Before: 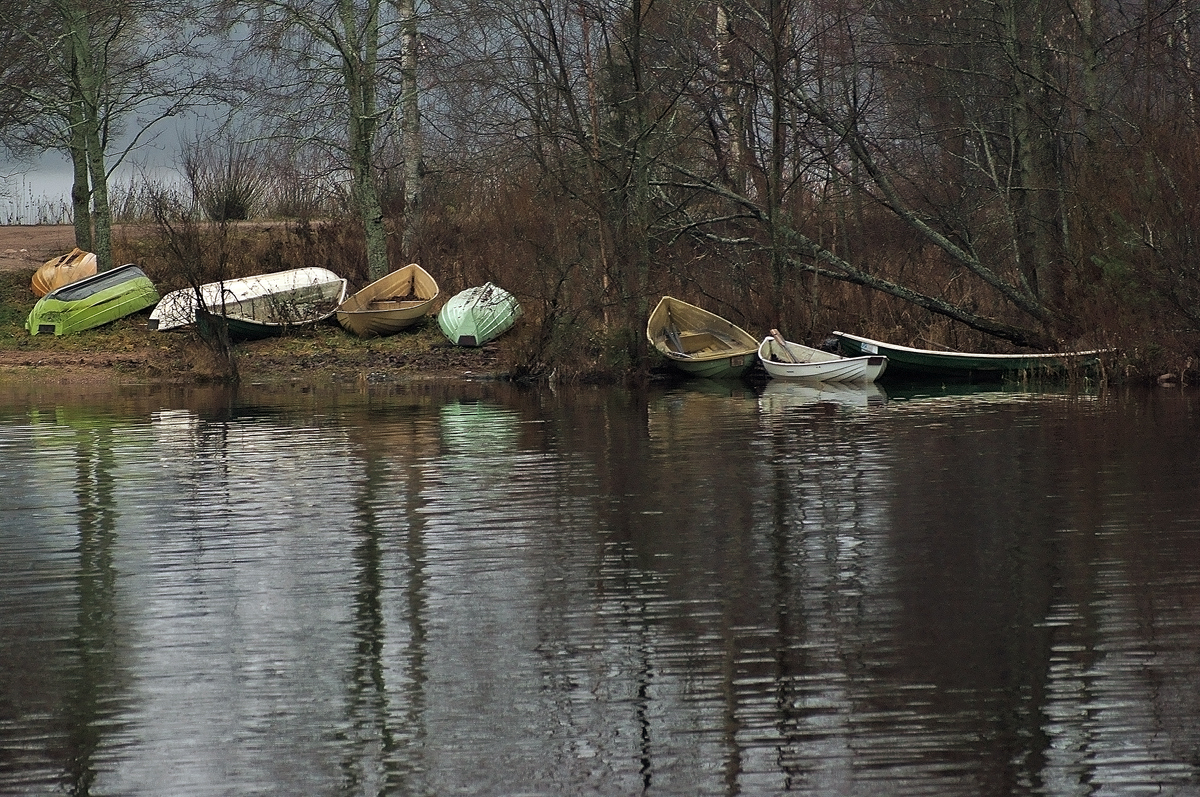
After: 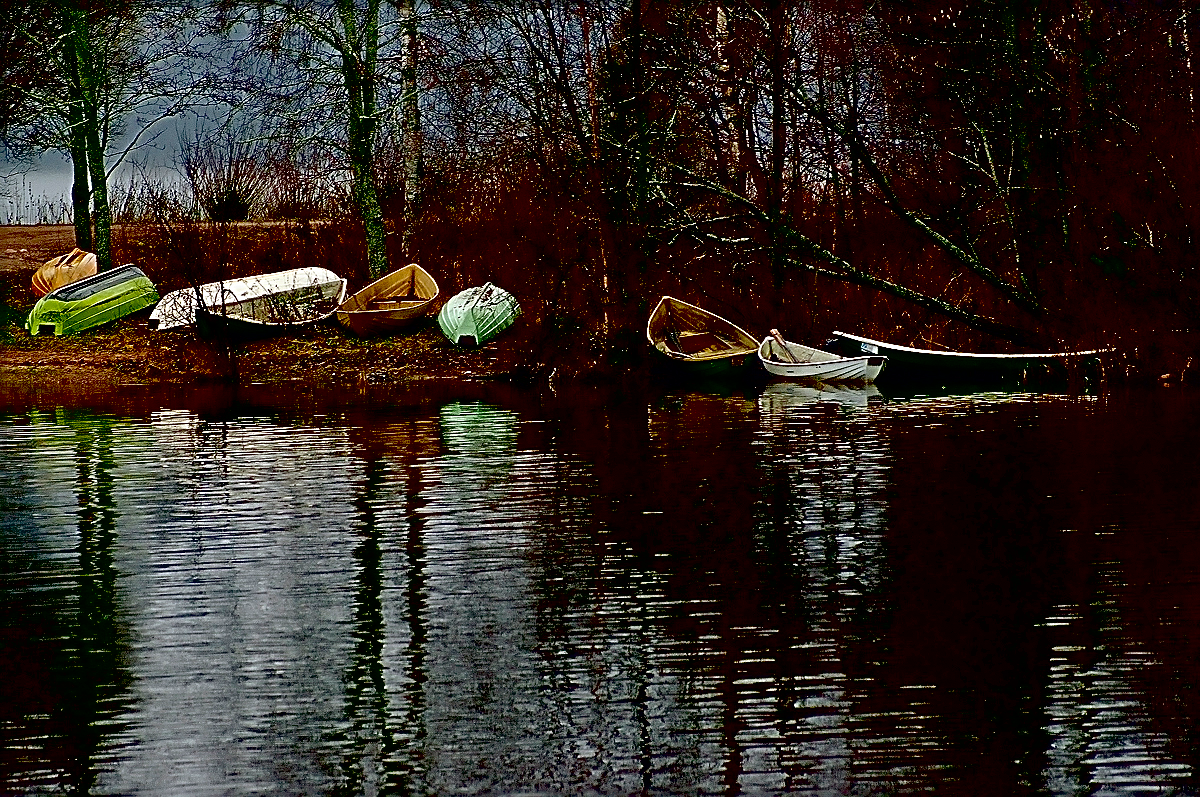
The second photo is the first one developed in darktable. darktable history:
exposure: black level correction 0.098, exposure -0.09 EV, compensate highlight preservation false
sharpen: radius 2.533, amount 0.63
contrast brightness saturation: saturation 0.13
